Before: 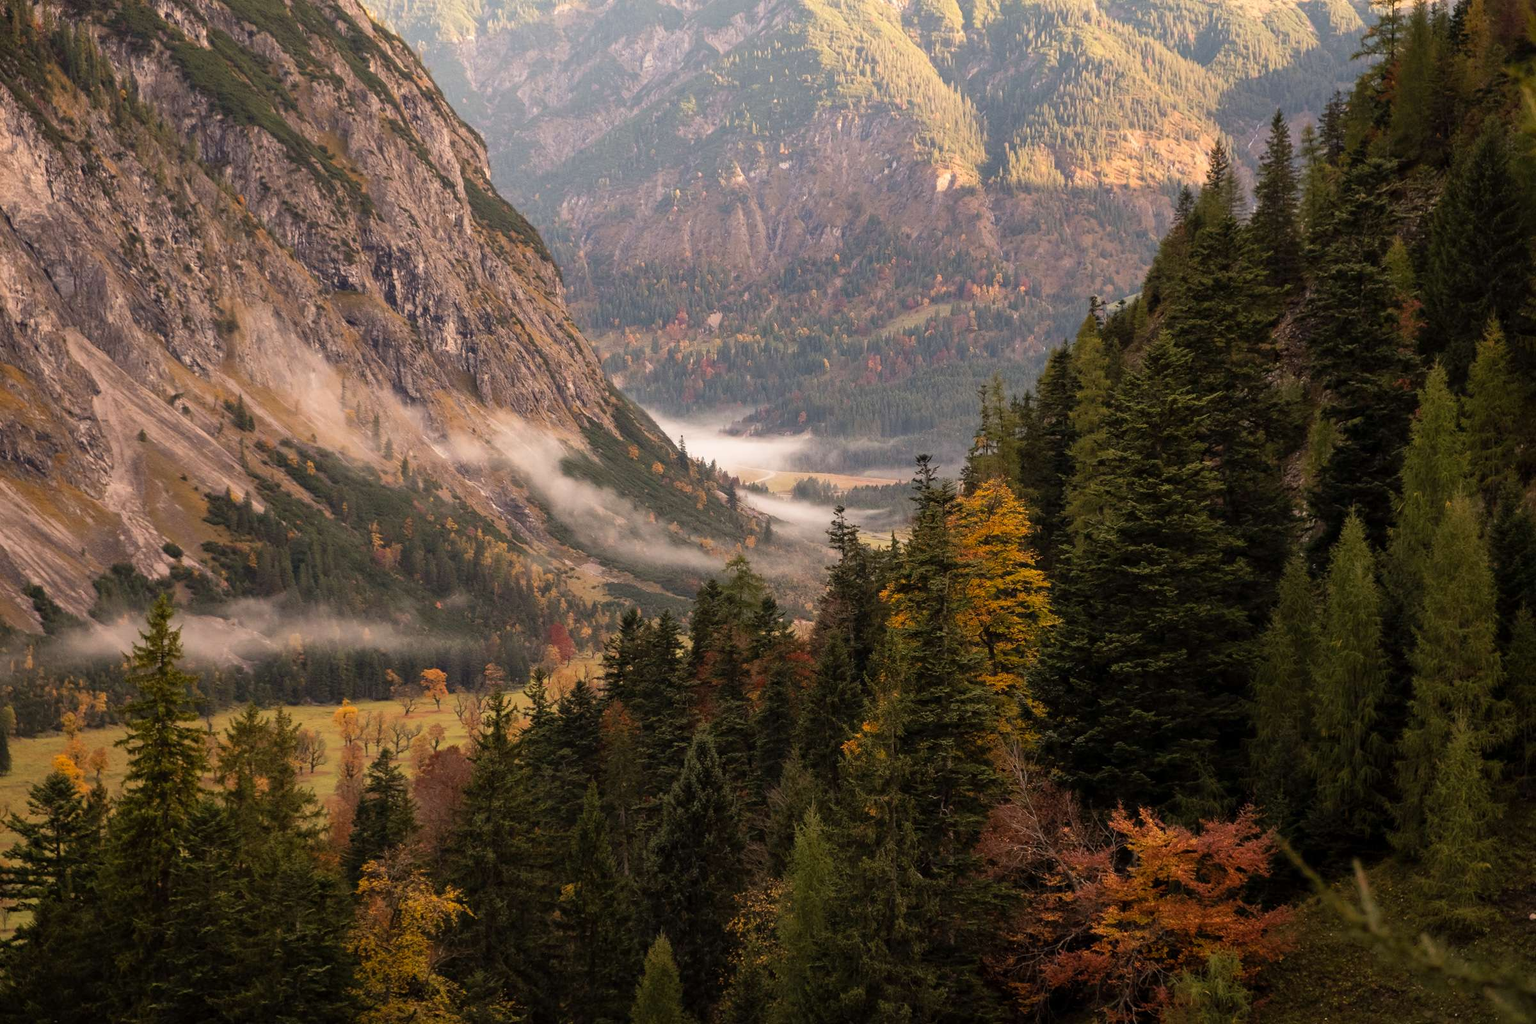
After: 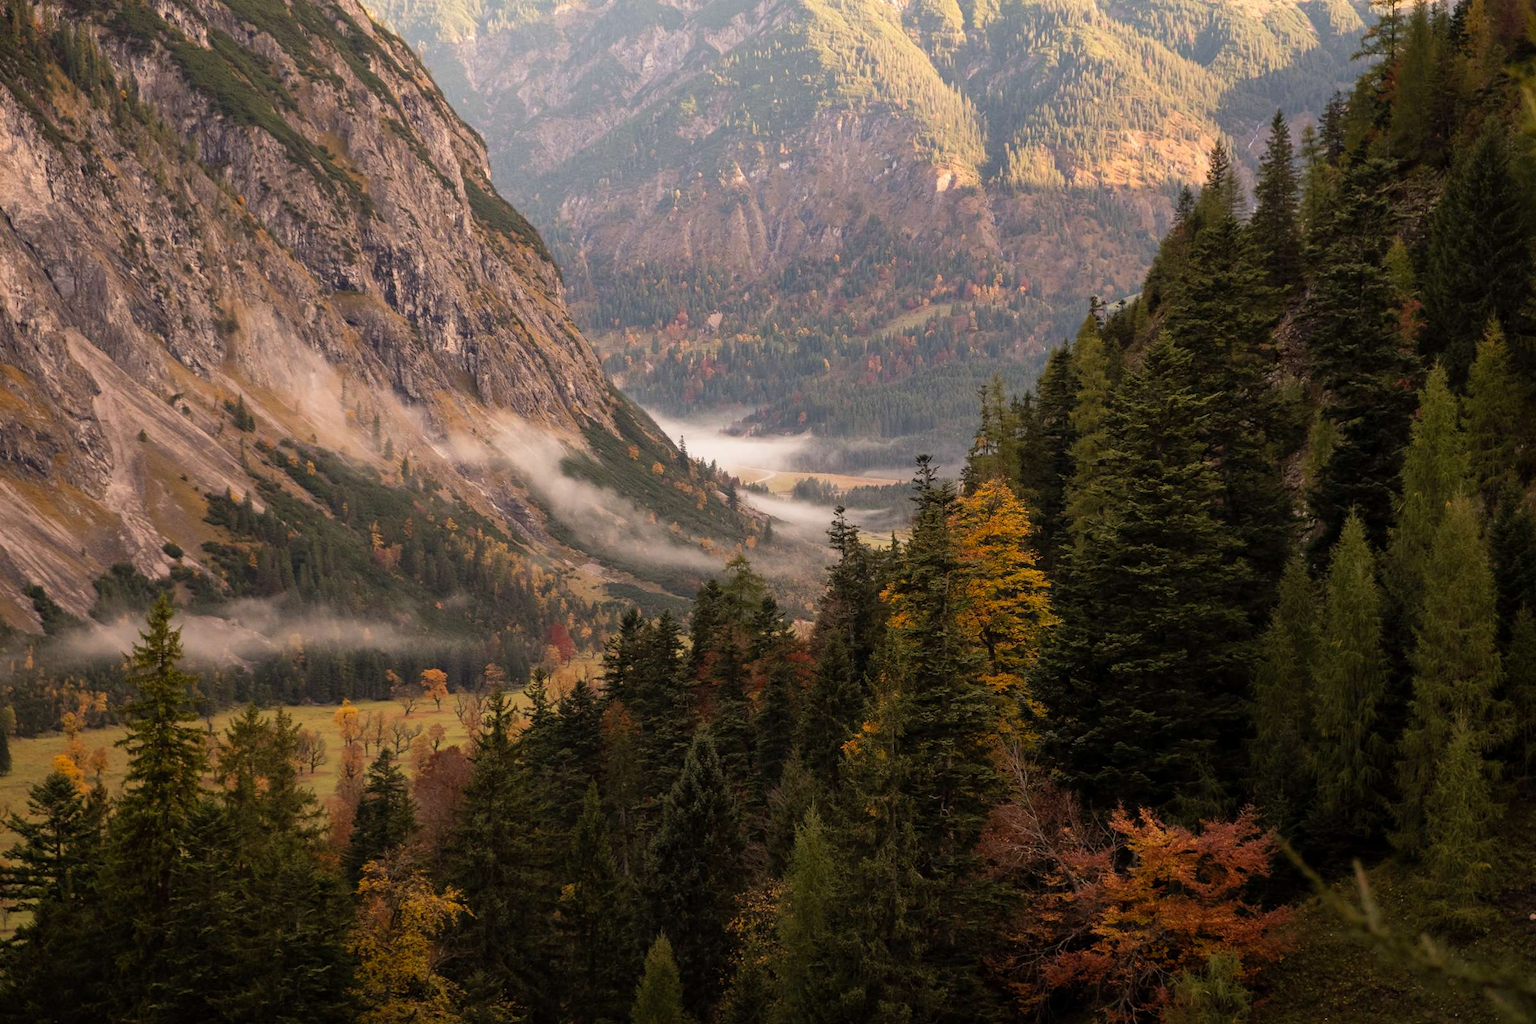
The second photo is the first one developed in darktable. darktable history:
graduated density: rotation -180°, offset 24.95
